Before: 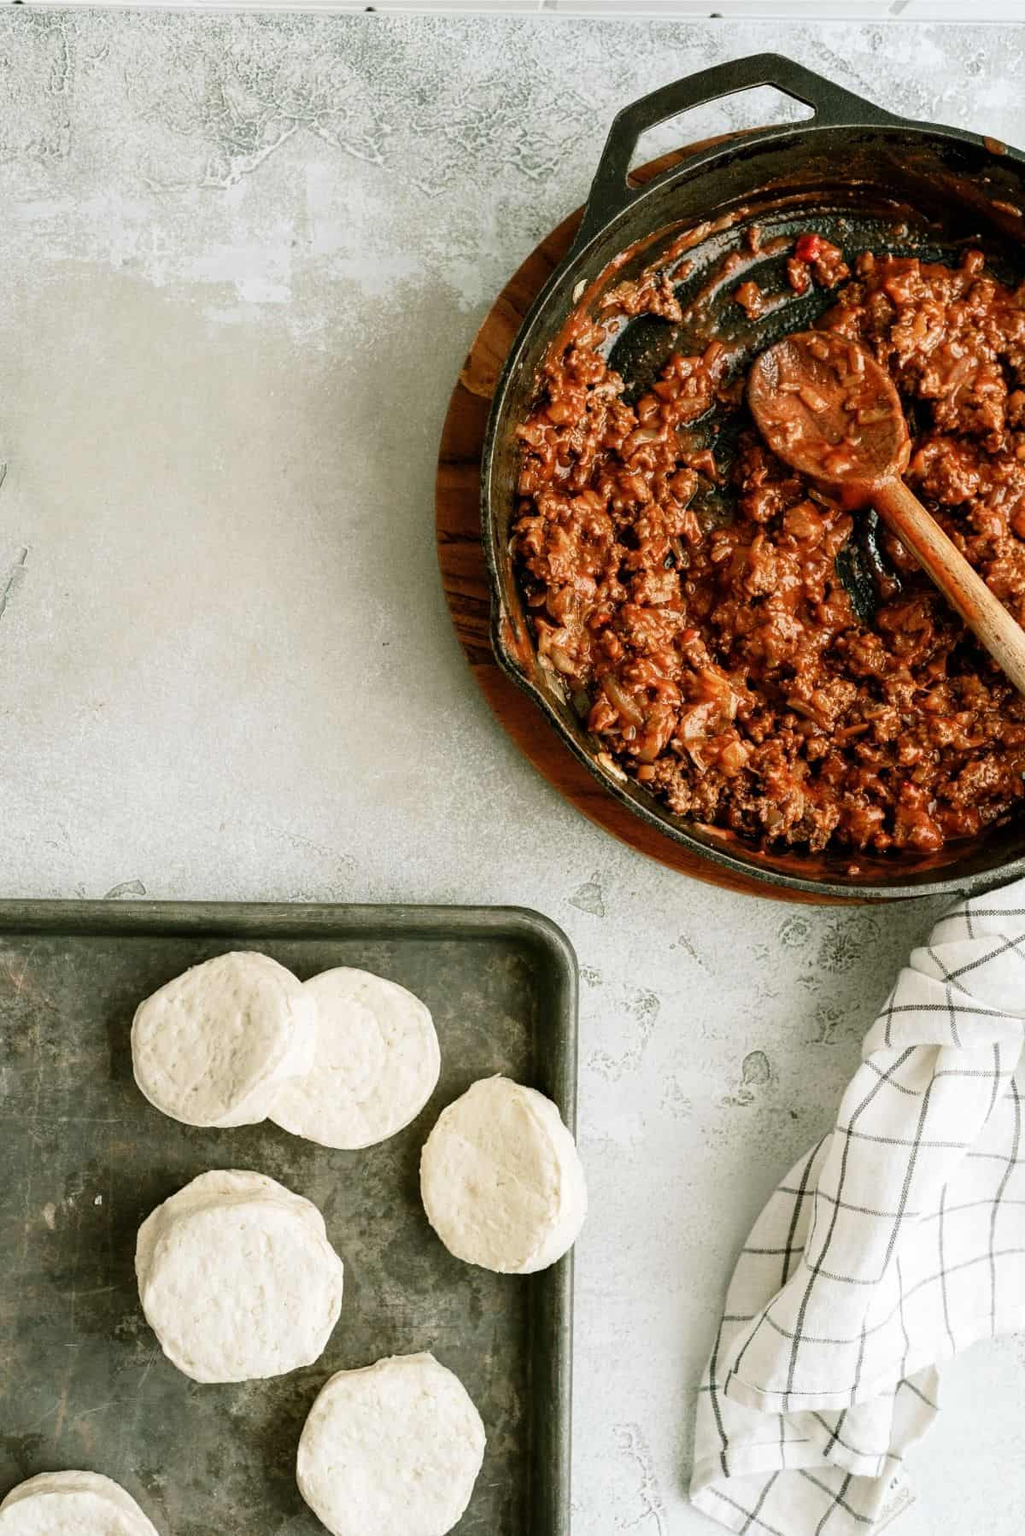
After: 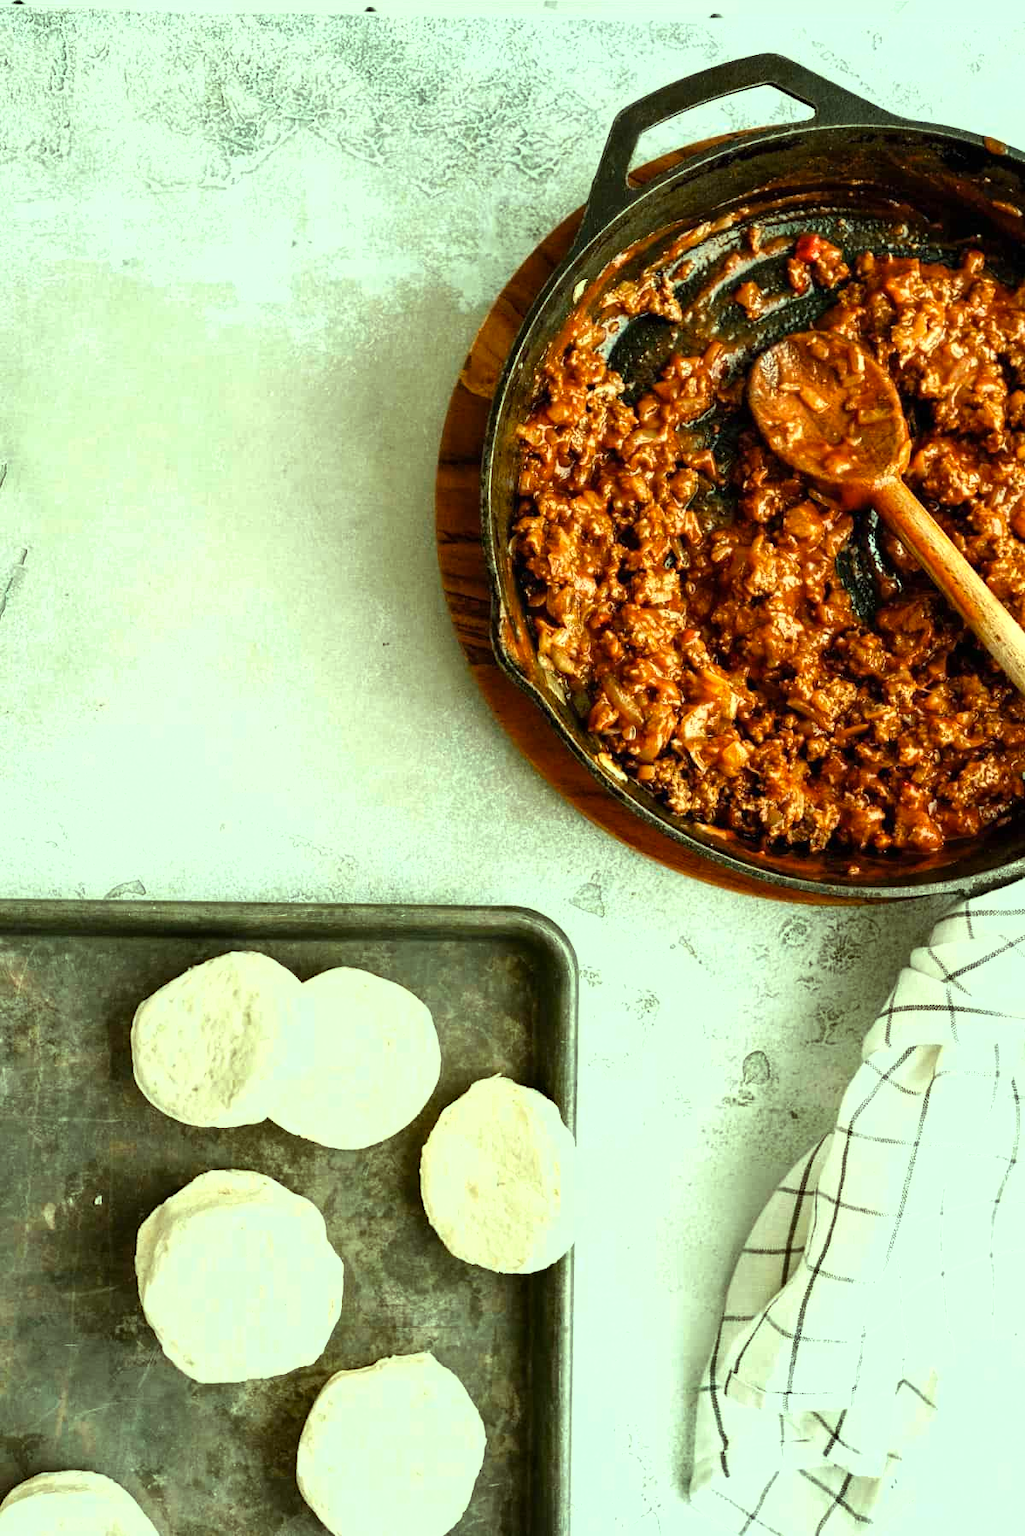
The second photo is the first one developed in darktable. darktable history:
shadows and highlights: shadows 37.16, highlights -27.48, soften with gaussian
color balance rgb: highlights gain › luminance 15.15%, highlights gain › chroma 7.112%, highlights gain › hue 128.56°, linear chroma grading › global chroma 14.701%, perceptual saturation grading › global saturation -0.99%, perceptual brilliance grading › global brilliance 10.426%, global vibrance 20%
